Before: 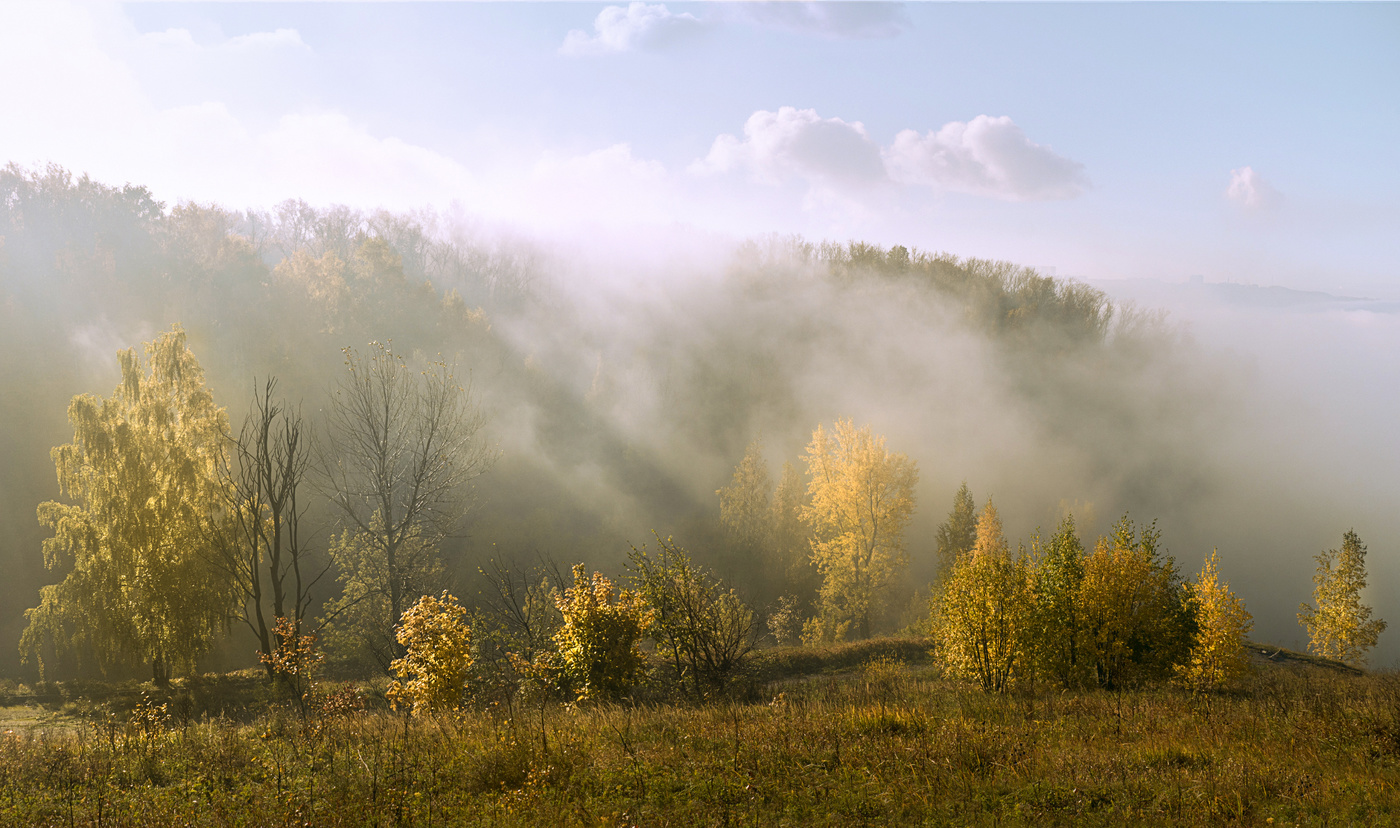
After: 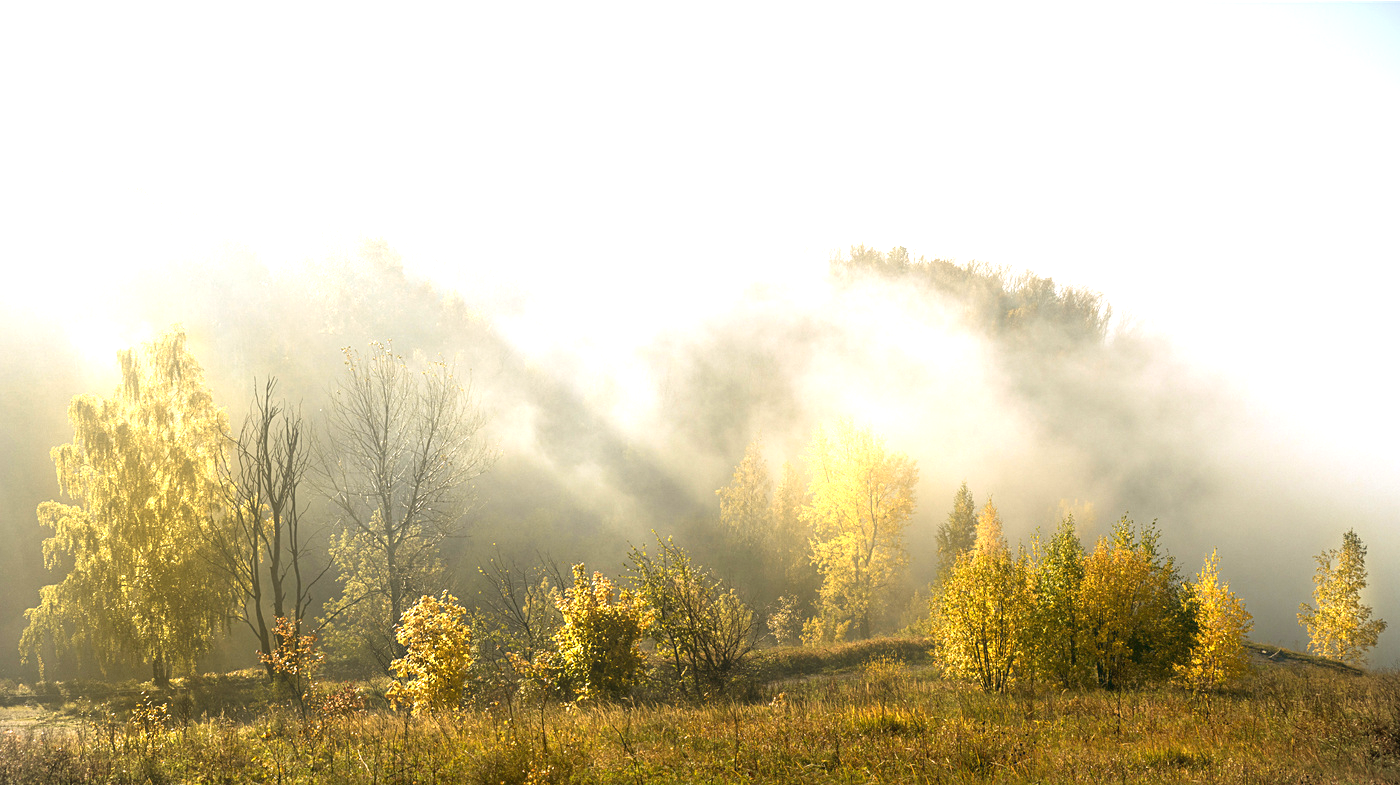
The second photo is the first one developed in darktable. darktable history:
vignetting: fall-off start 100.68%, width/height ratio 1.324, dithering 8-bit output
crop and rotate: top 0.007%, bottom 5.117%
exposure: black level correction 0, exposure 1.2 EV, compensate highlight preservation false
